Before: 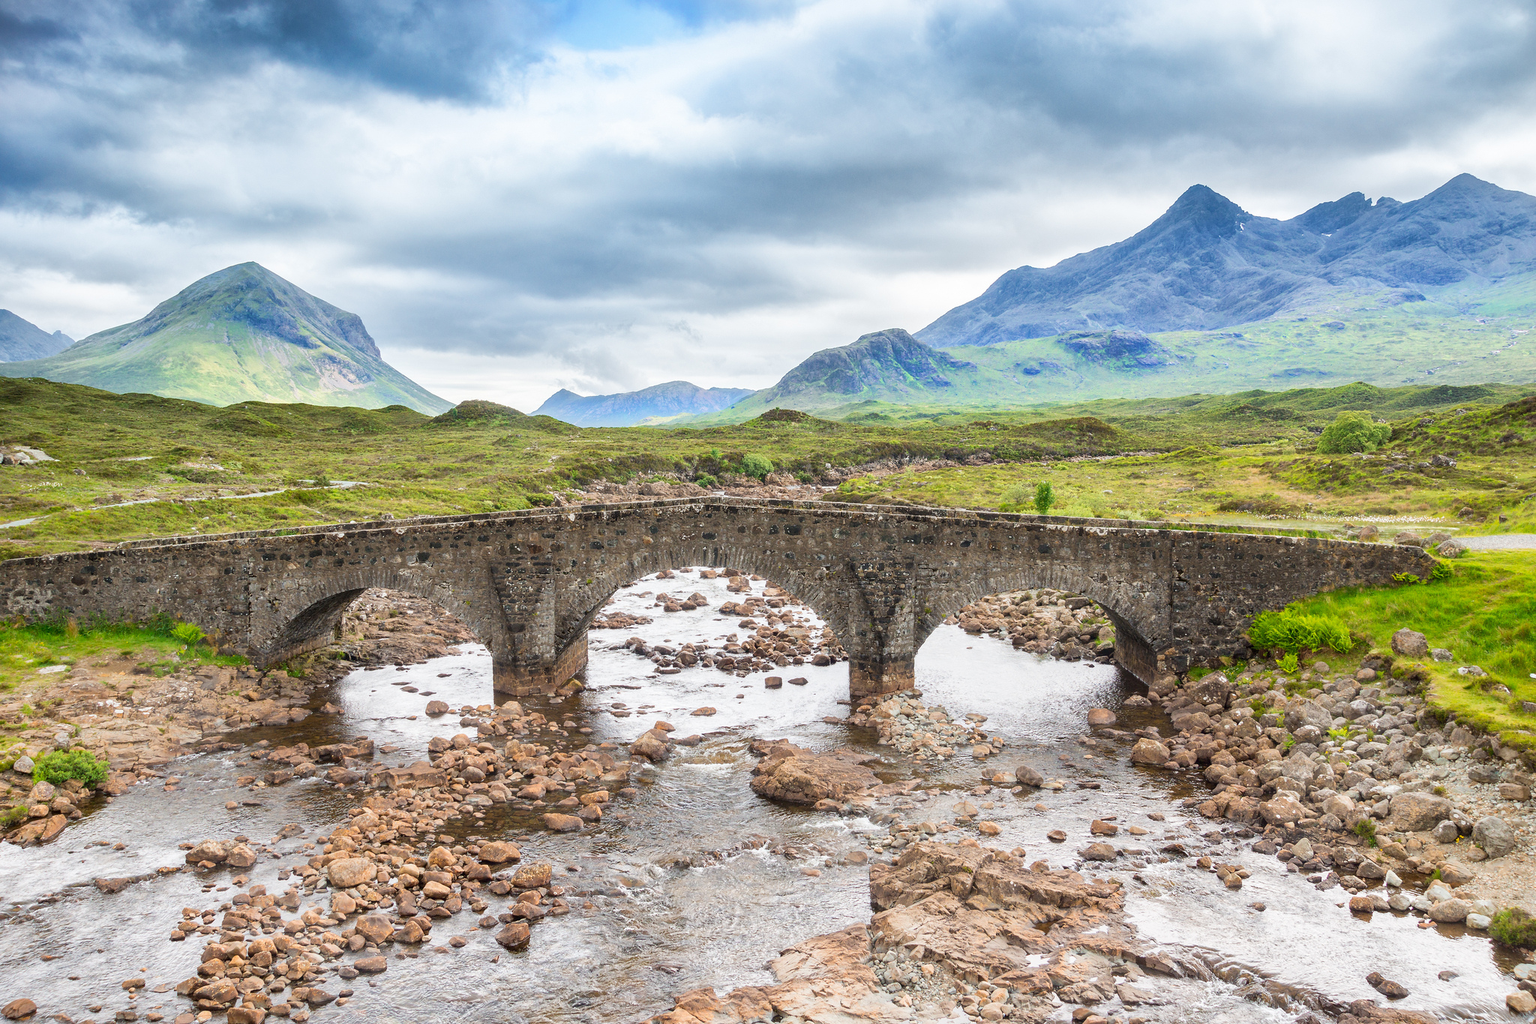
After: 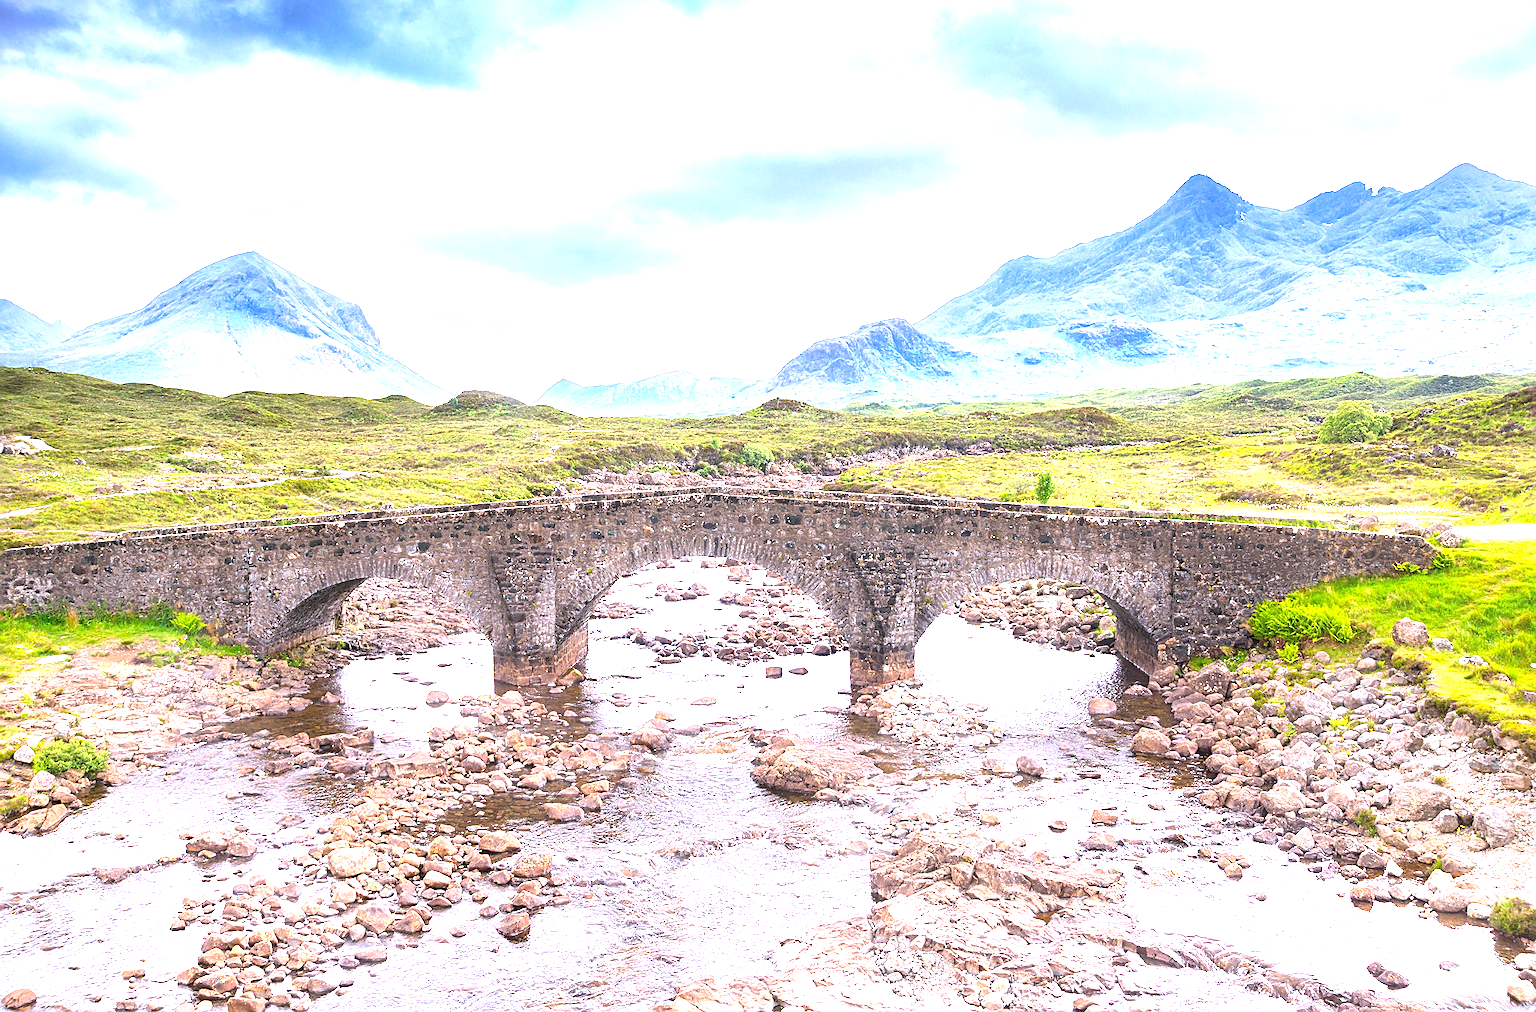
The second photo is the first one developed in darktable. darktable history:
sharpen: on, module defaults
crop: top 1.049%, right 0.001%
exposure: black level correction 0, exposure 1.3 EV, compensate highlight preservation false
white balance: red 1.042, blue 1.17
contrast equalizer: y [[0.5, 0.488, 0.462, 0.461, 0.491, 0.5], [0.5 ×6], [0.5 ×6], [0 ×6], [0 ×6]]
